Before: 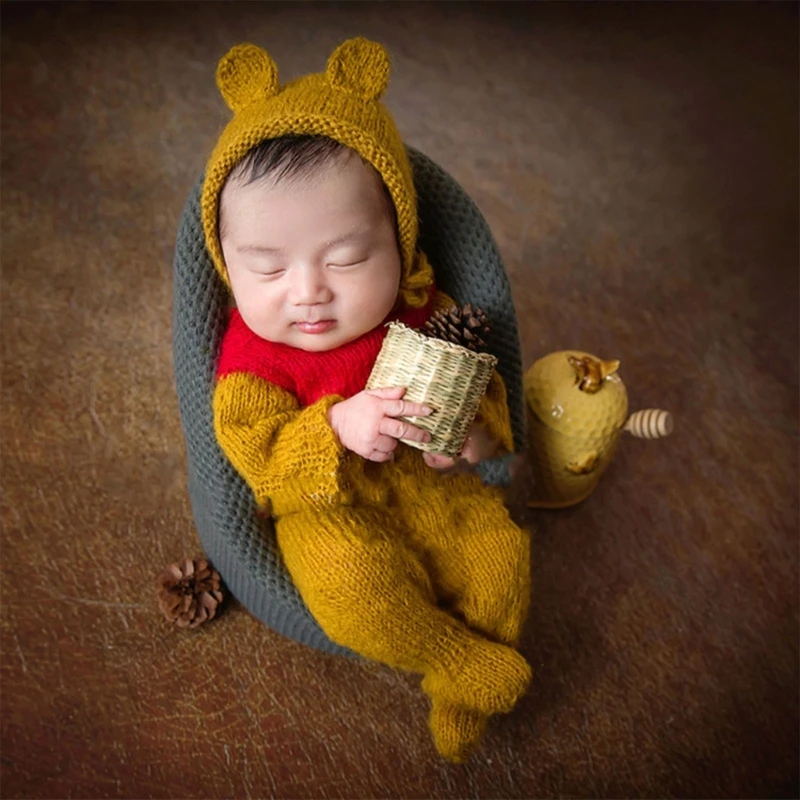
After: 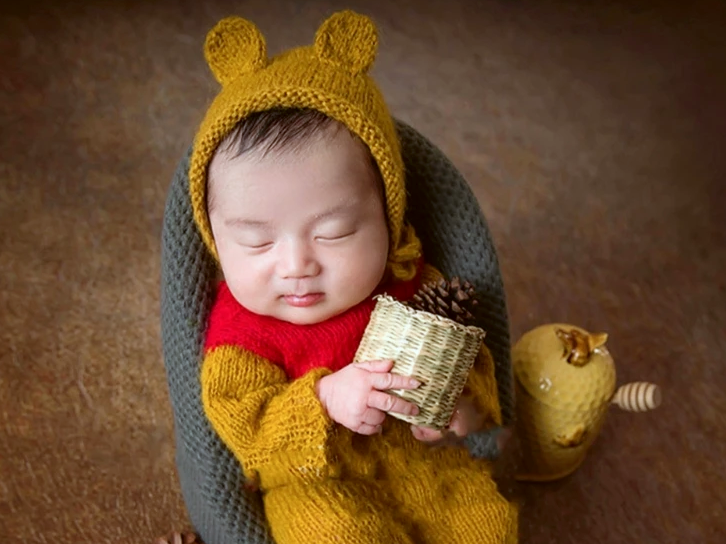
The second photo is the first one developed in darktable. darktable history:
crop: left 1.56%, top 3.435%, right 7.689%, bottom 28.507%
color correction: highlights a* -3.48, highlights b* -6.58, shadows a* 3.17, shadows b* 5.59
